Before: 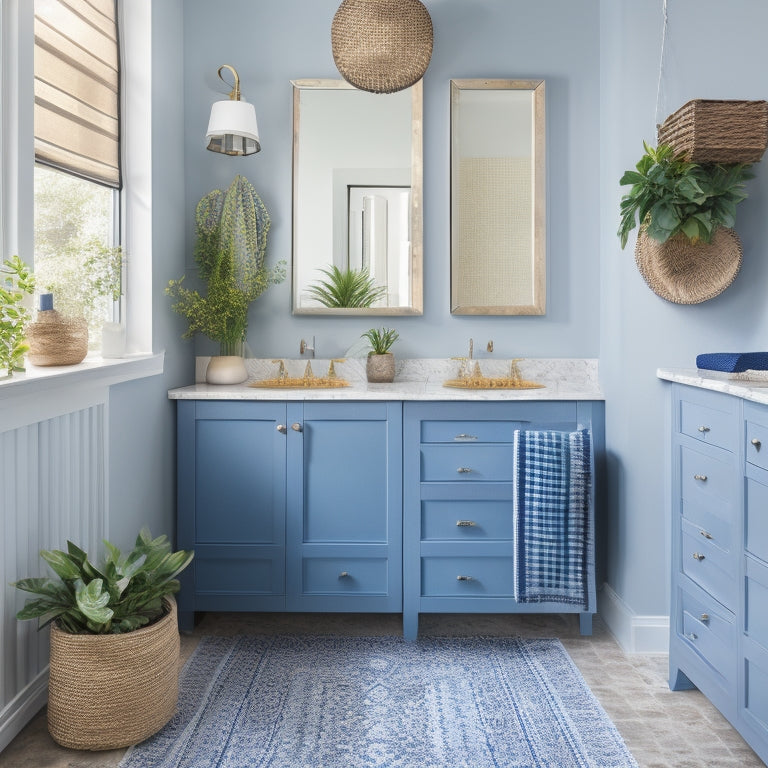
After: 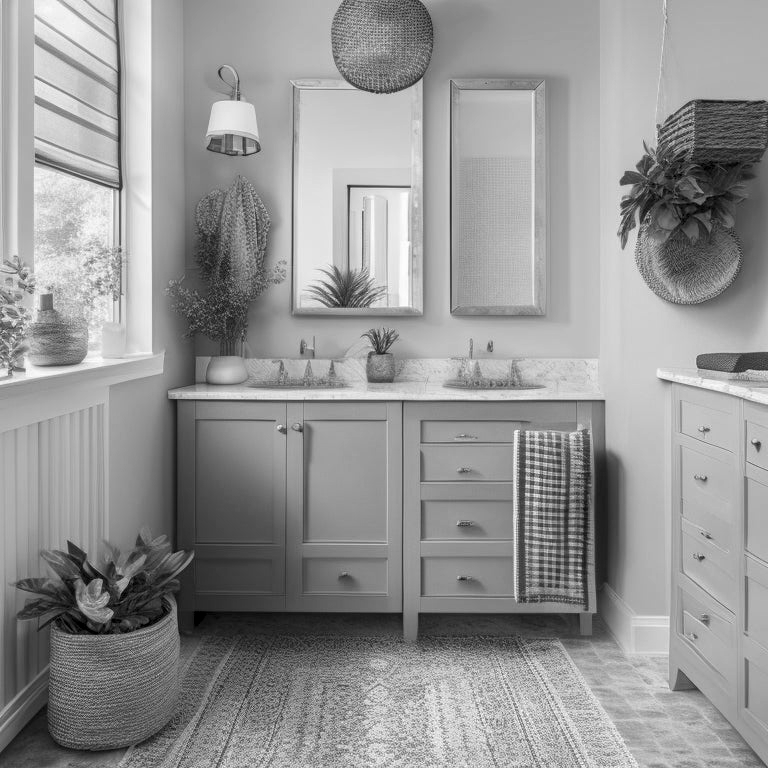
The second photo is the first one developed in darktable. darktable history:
local contrast: on, module defaults
color calibration: output gray [0.253, 0.26, 0.487, 0], gray › normalize channels true, illuminant same as pipeline (D50), adaptation XYZ, x 0.346, y 0.357, temperature 5003.78 K, gamut compression 0.015
